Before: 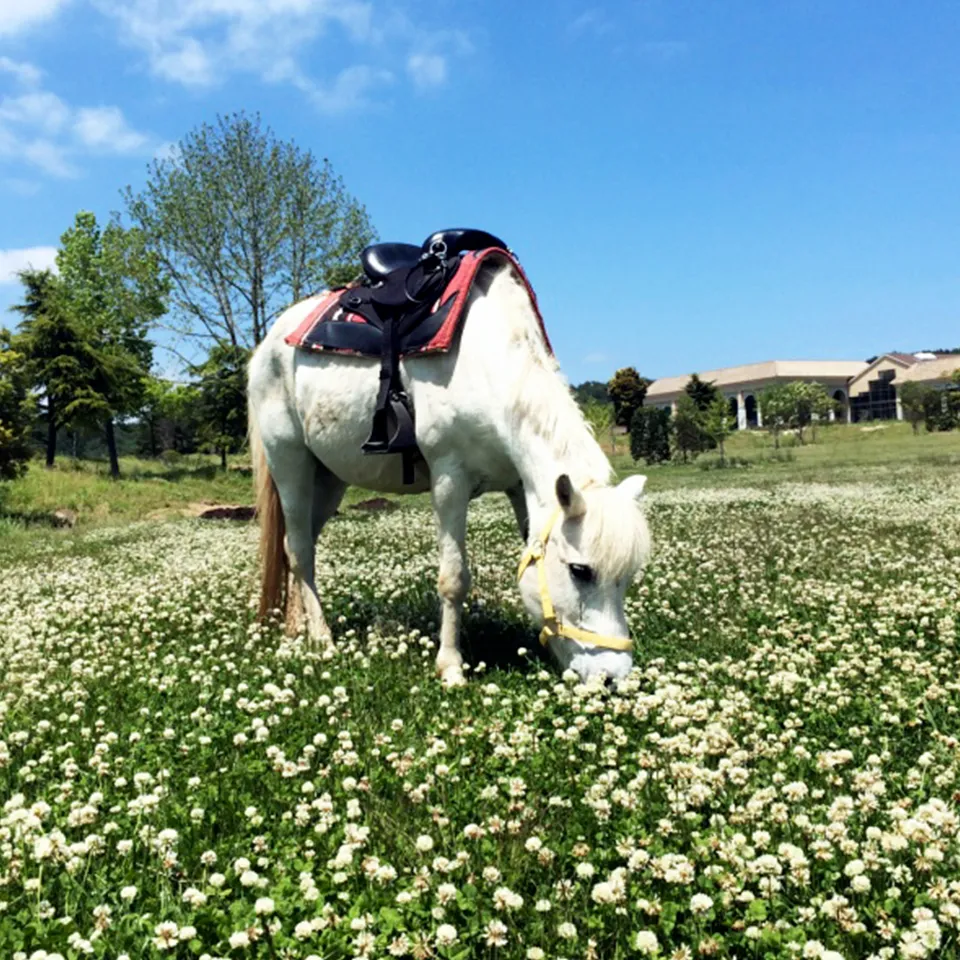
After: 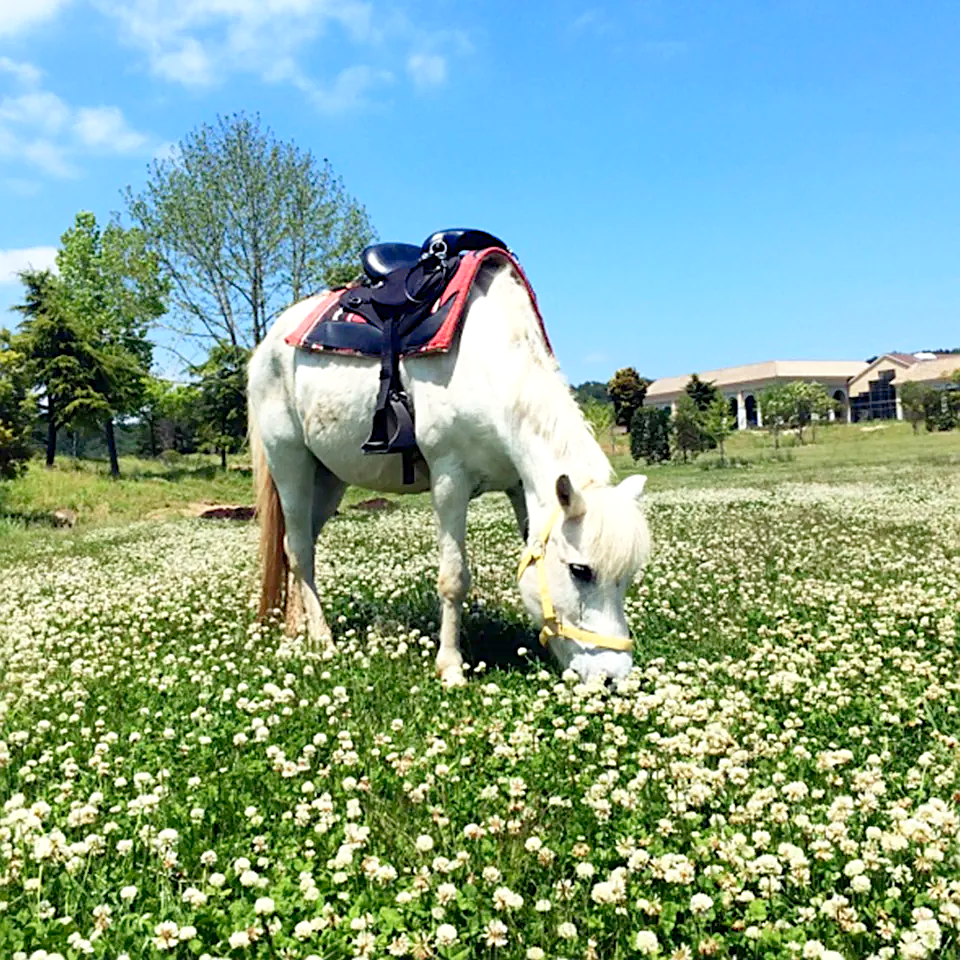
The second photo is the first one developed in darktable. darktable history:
contrast brightness saturation: contrast 0.053
levels: levels [0, 0.43, 0.984]
sharpen: on, module defaults
